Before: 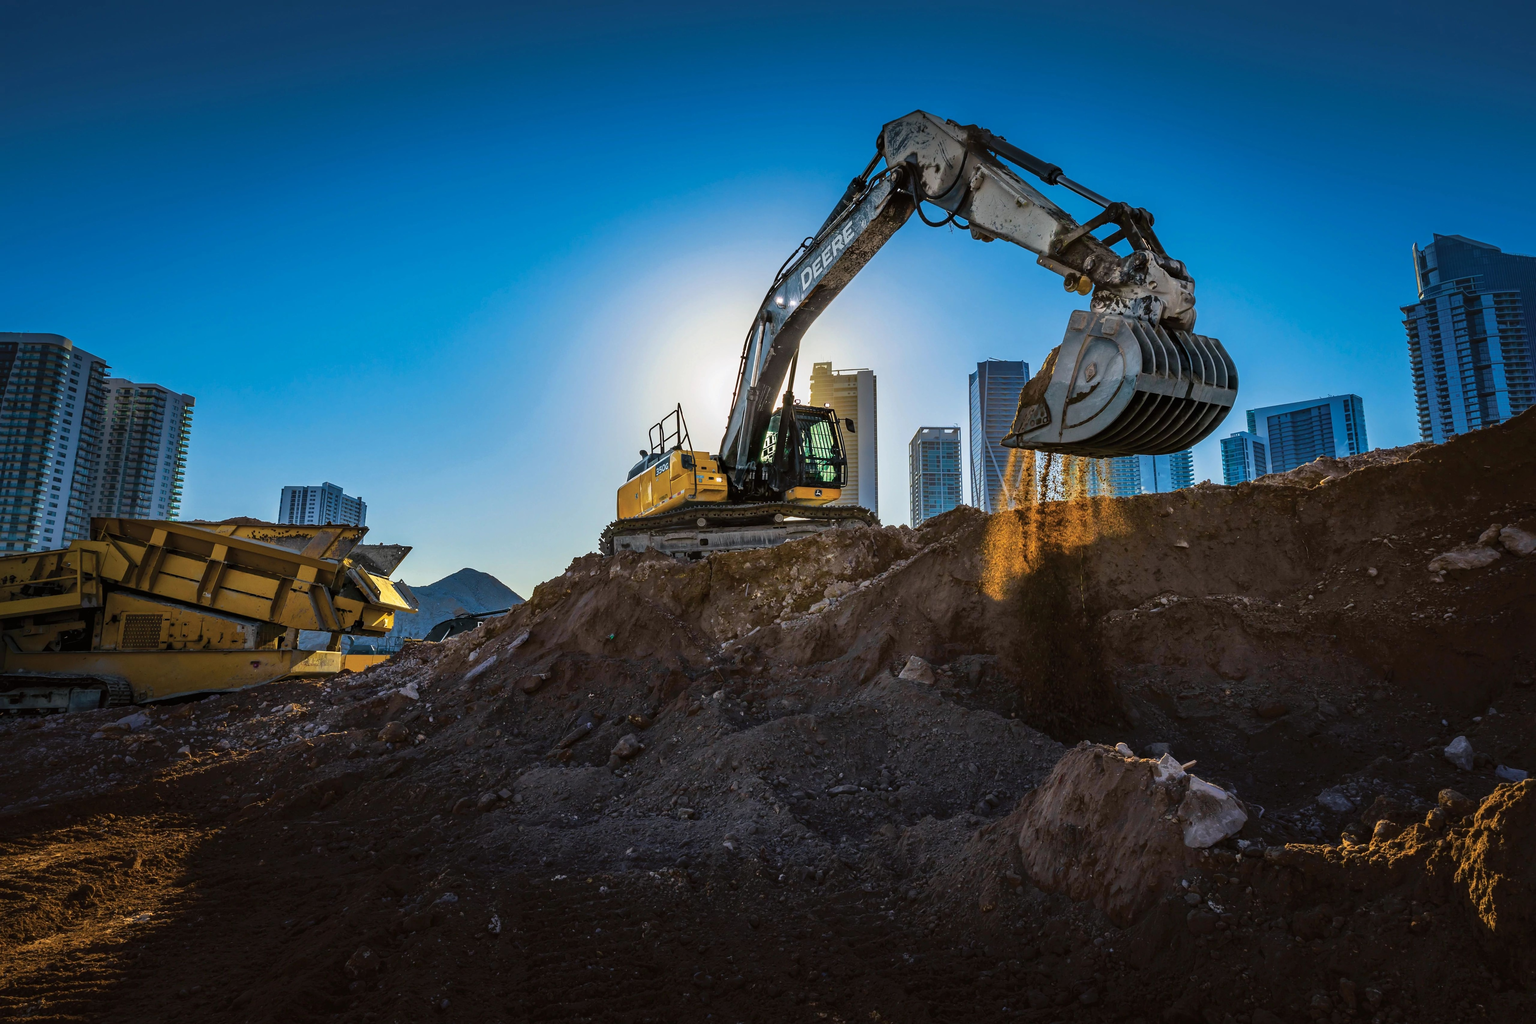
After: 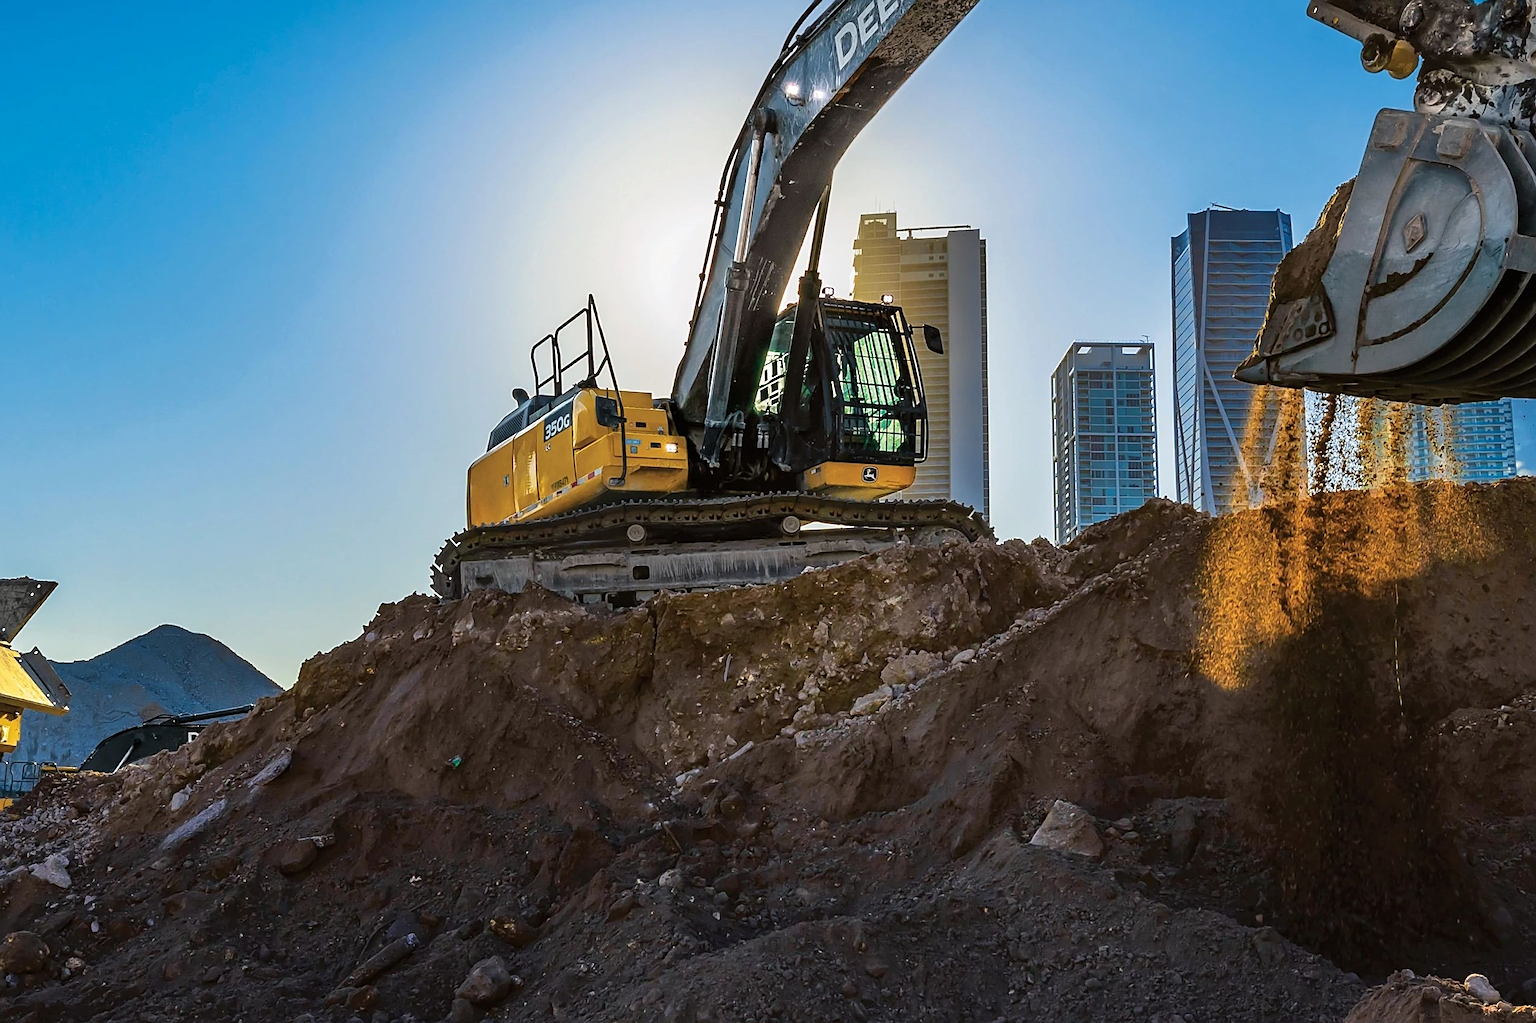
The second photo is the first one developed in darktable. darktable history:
sharpen: on, module defaults
crop: left 25%, top 25%, right 25%, bottom 25%
